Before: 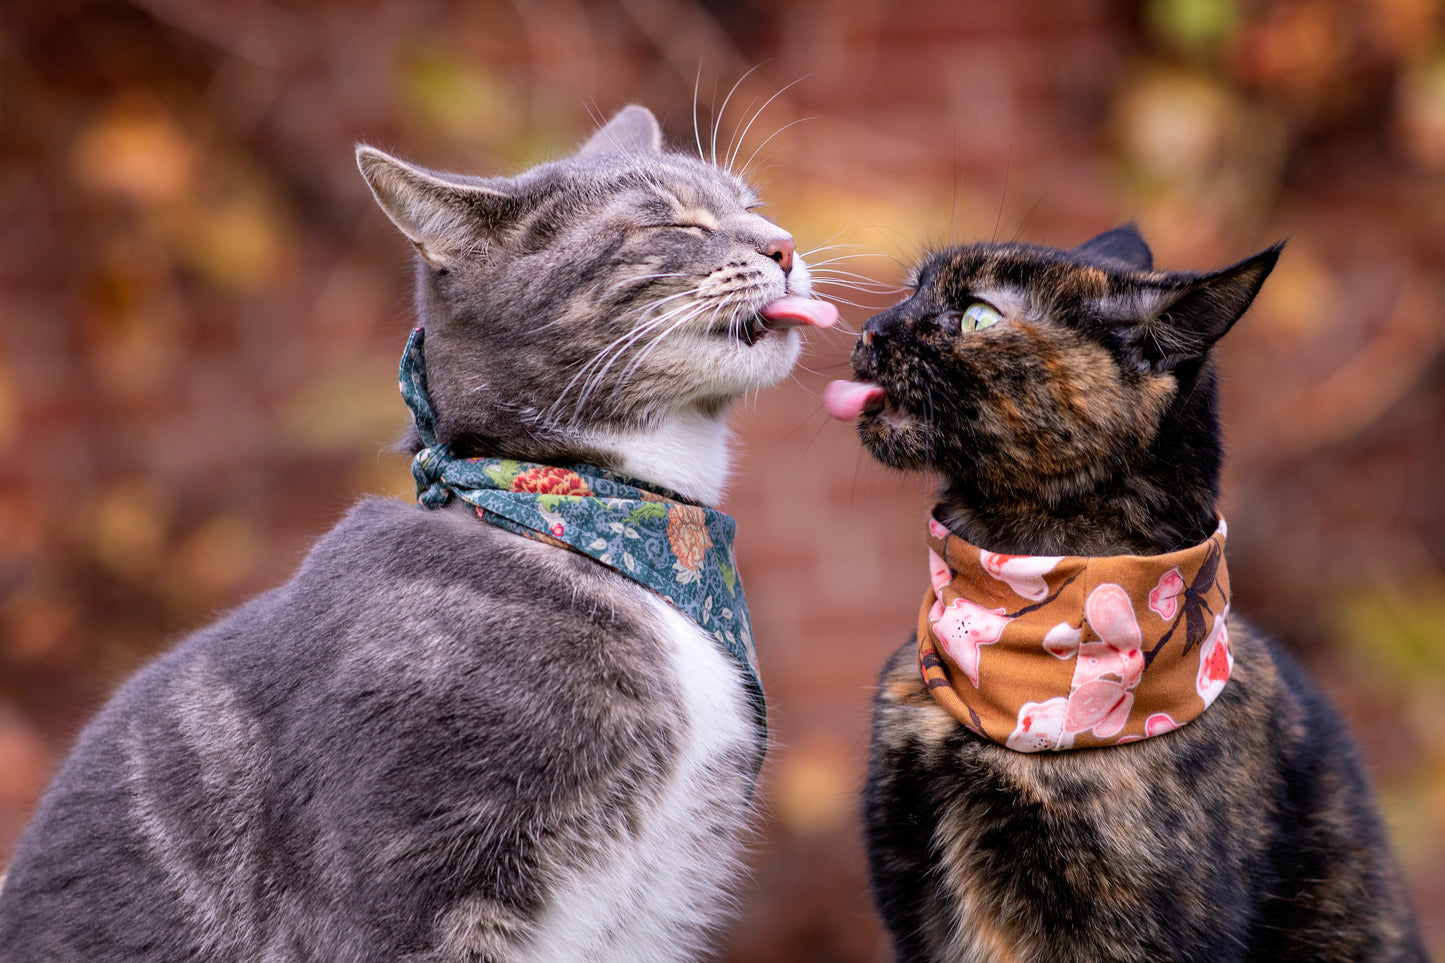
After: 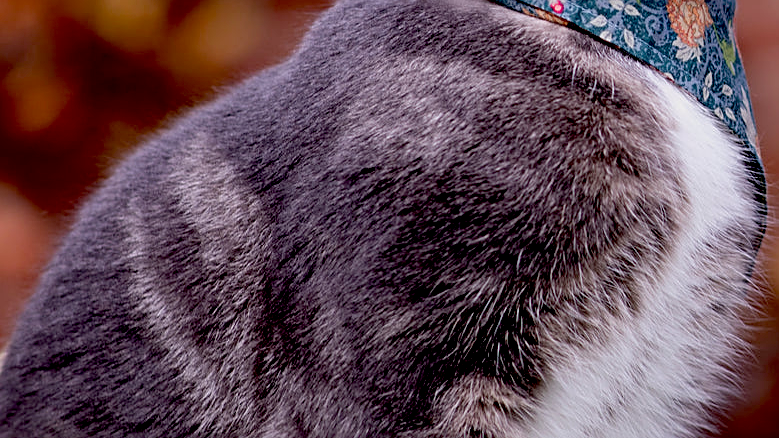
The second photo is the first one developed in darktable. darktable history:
sharpen: on, module defaults
crop and rotate: top 54.411%, right 46.022%, bottom 0.102%
exposure: black level correction 0.045, exposure -0.231 EV, compensate exposure bias true, compensate highlight preservation false
